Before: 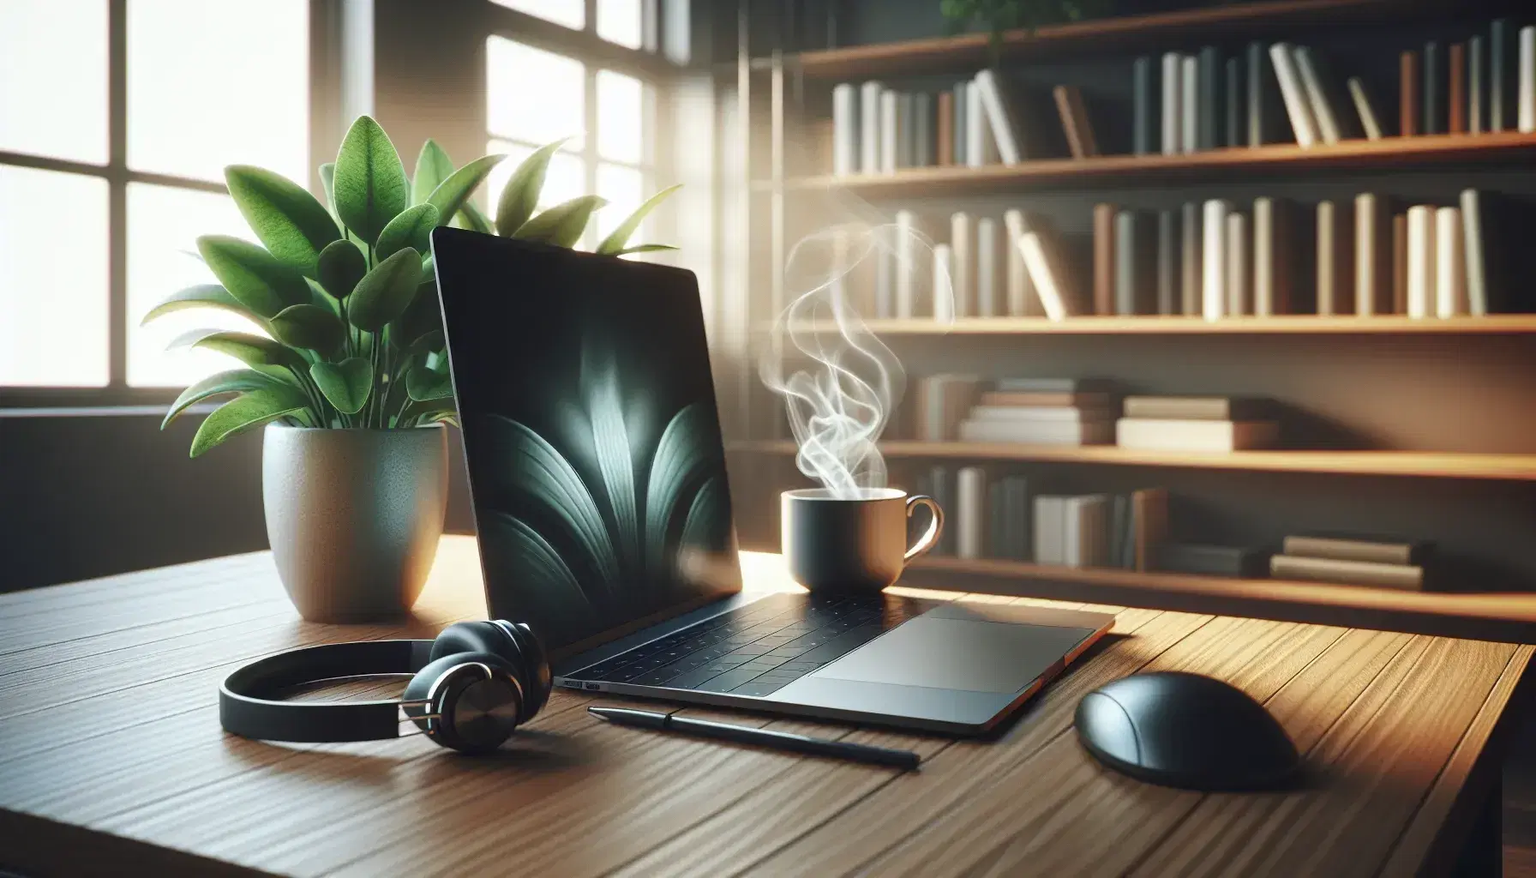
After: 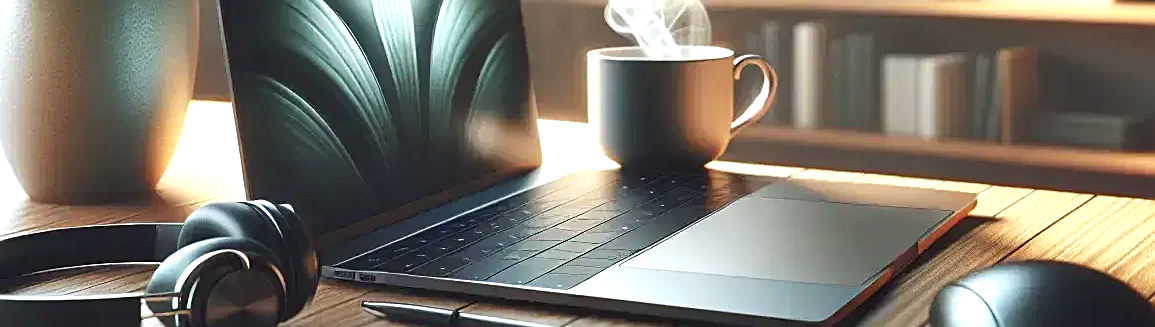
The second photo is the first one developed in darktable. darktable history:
exposure: exposure 0.6 EV, compensate highlight preservation false
sharpen: on, module defaults
crop: left 18.084%, top 51.121%, right 17.416%, bottom 16.912%
